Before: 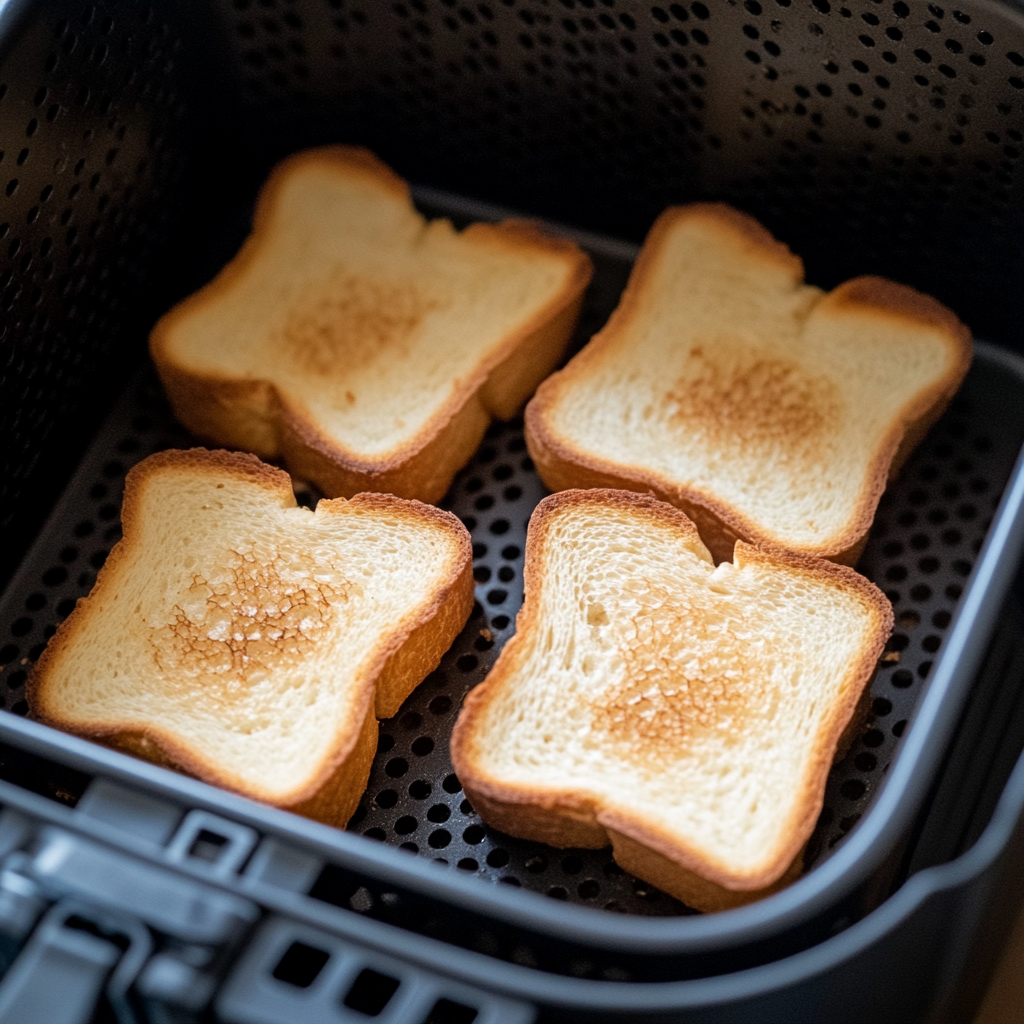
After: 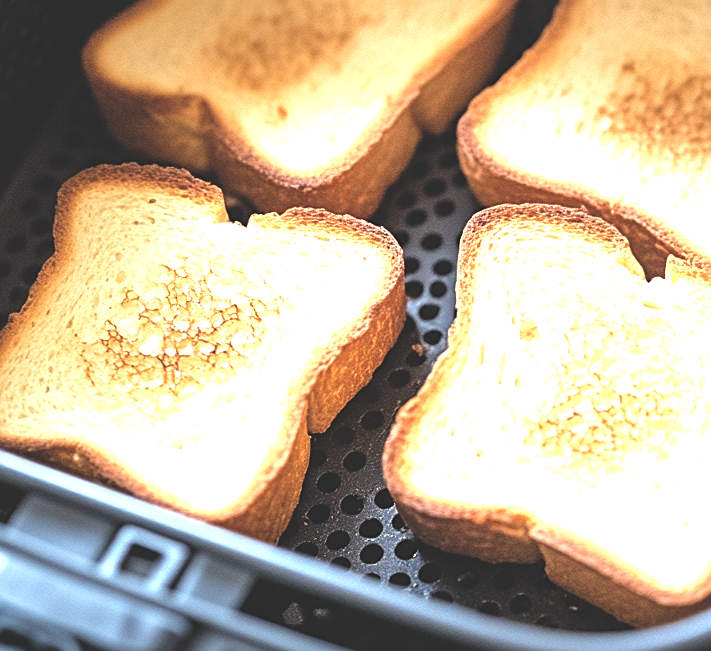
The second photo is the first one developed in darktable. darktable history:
crop: left 6.707%, top 27.884%, right 23.815%, bottom 8.455%
sharpen: on, module defaults
shadows and highlights: shadows 24.89, highlights -25.55
exposure: black level correction -0.024, exposure 1.394 EV, compensate highlight preservation false
levels: levels [0.116, 0.574, 1]
